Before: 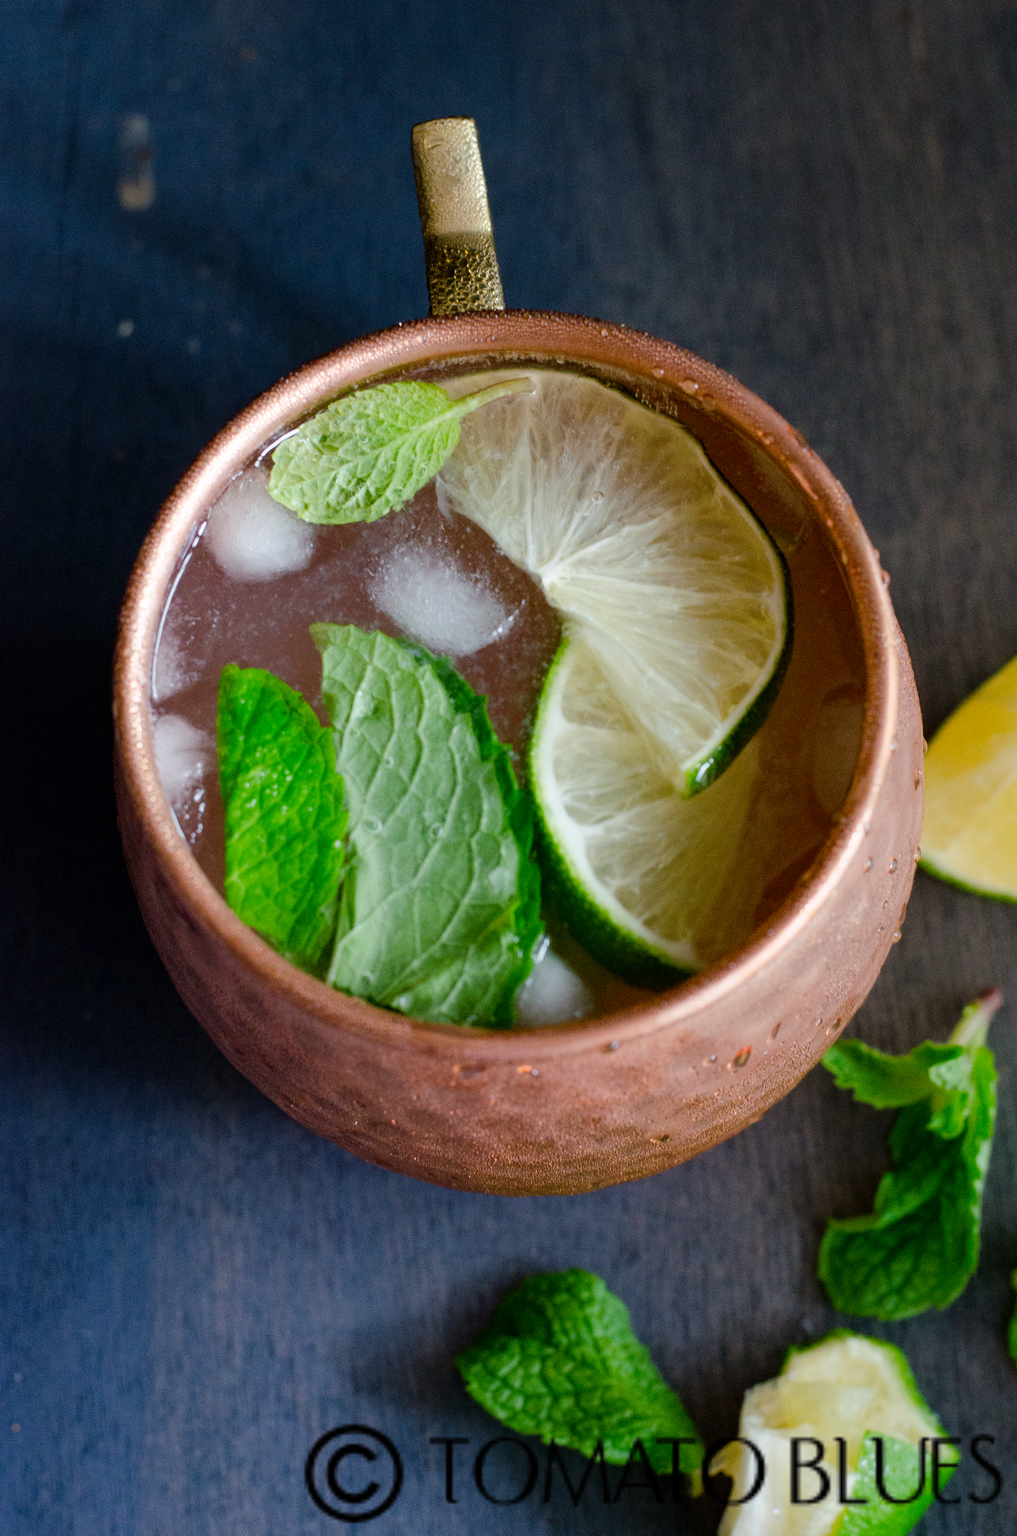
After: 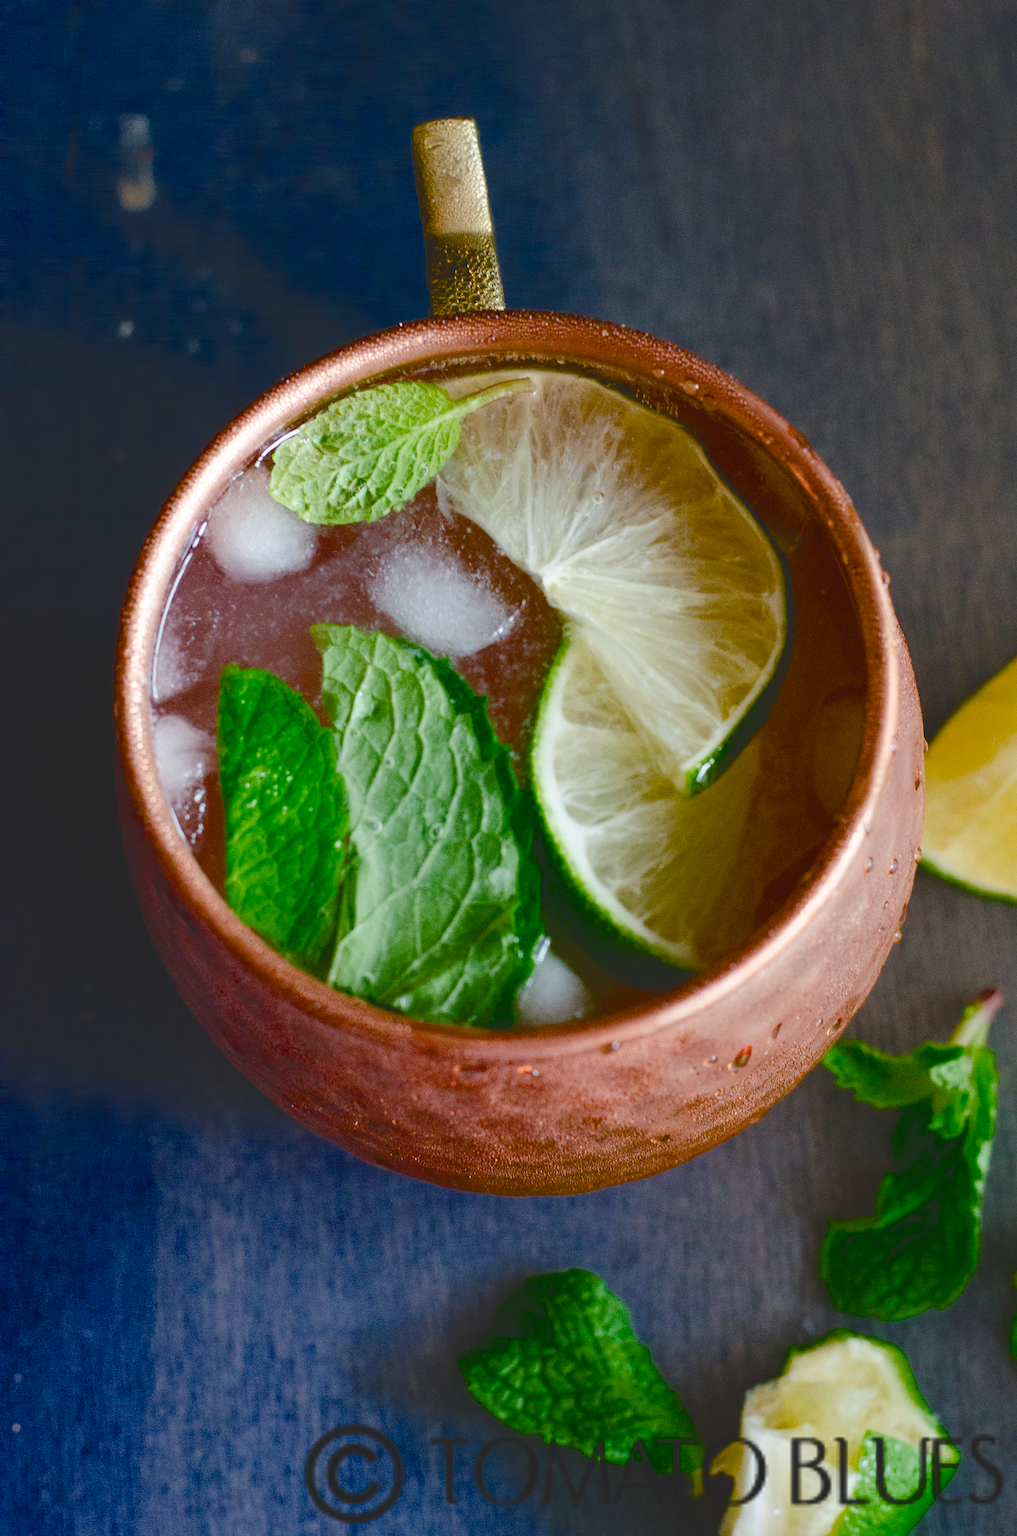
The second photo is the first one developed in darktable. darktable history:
color balance rgb: global offset › luminance 1.994%, perceptual saturation grading › global saturation 34.786%, perceptual saturation grading › highlights -29.931%, perceptual saturation grading › shadows 36.218%, global vibrance 1.136%, saturation formula JzAzBz (2021)
